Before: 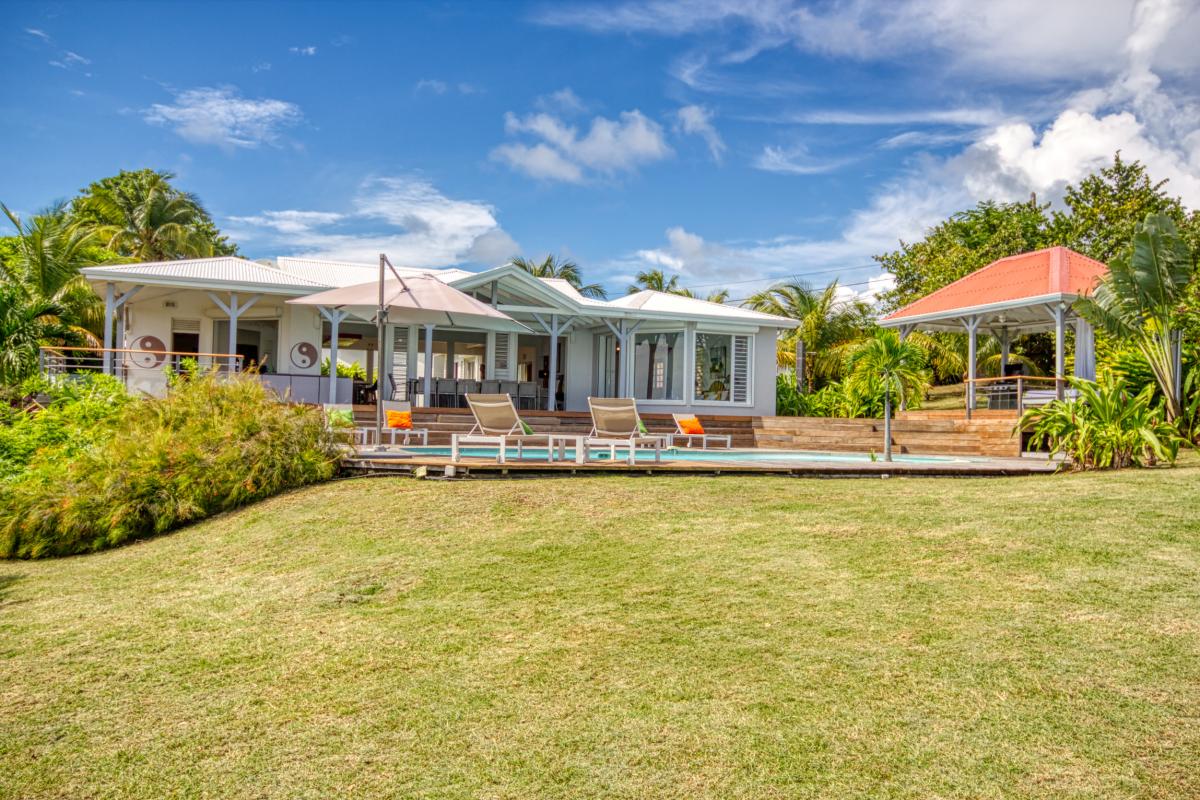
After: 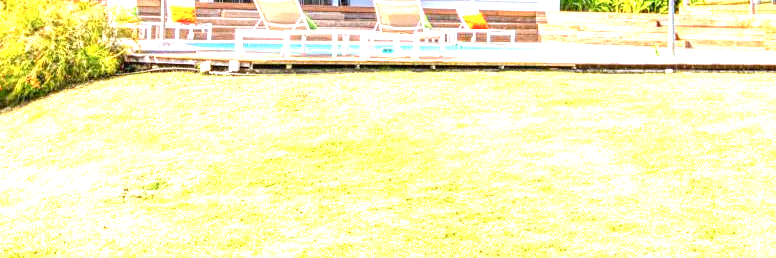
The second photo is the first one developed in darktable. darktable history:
crop: left 18.04%, top 50.737%, right 17.224%, bottom 16.915%
color calibration: gray › normalize channels true, illuminant as shot in camera, x 0.358, y 0.373, temperature 4628.91 K, gamut compression 0.016
exposure: black level correction 0.002, exposure 2.001 EV, compensate highlight preservation false
contrast equalizer: y [[0.5, 0.488, 0.462, 0.461, 0.491, 0.5], [0.5 ×6], [0.5 ×6], [0 ×6], [0 ×6]]
